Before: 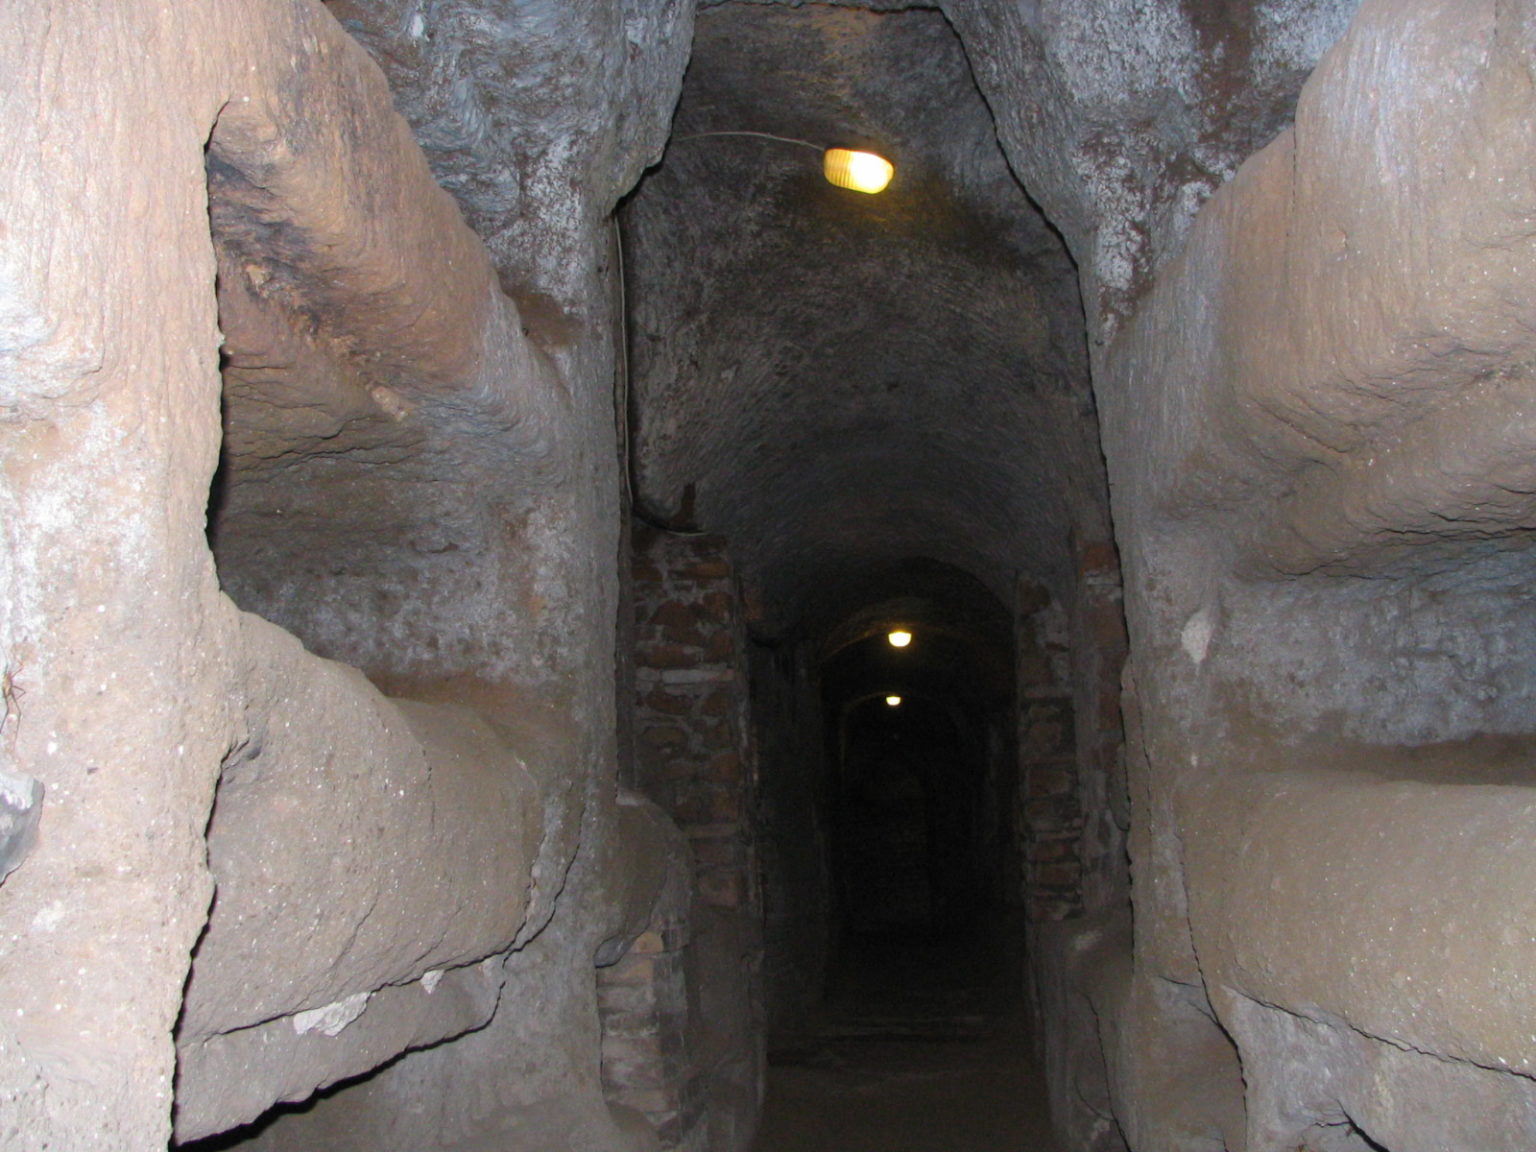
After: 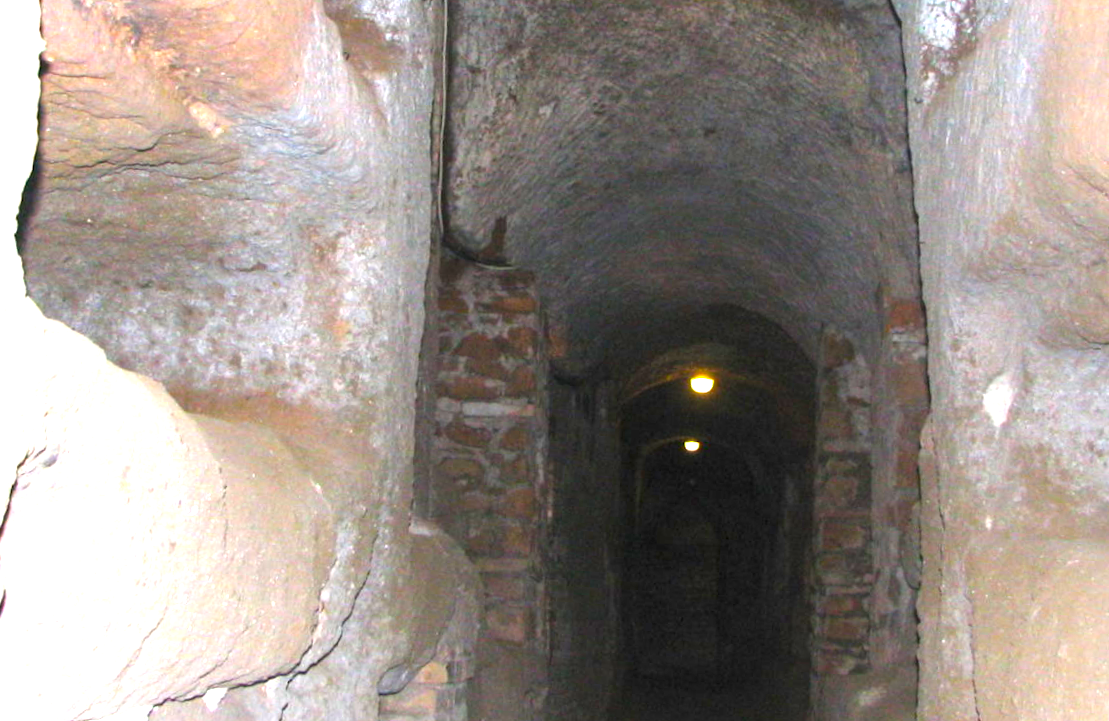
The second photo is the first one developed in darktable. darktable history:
rotate and perspective: automatic cropping original format, crop left 0, crop top 0
color balance rgb: perceptual saturation grading › global saturation 20%, global vibrance 20%
exposure: black level correction 0, exposure 1.9 EV, compensate highlight preservation false
tone equalizer: on, module defaults
crop and rotate: angle -3.37°, left 9.79%, top 20.73%, right 12.42%, bottom 11.82%
